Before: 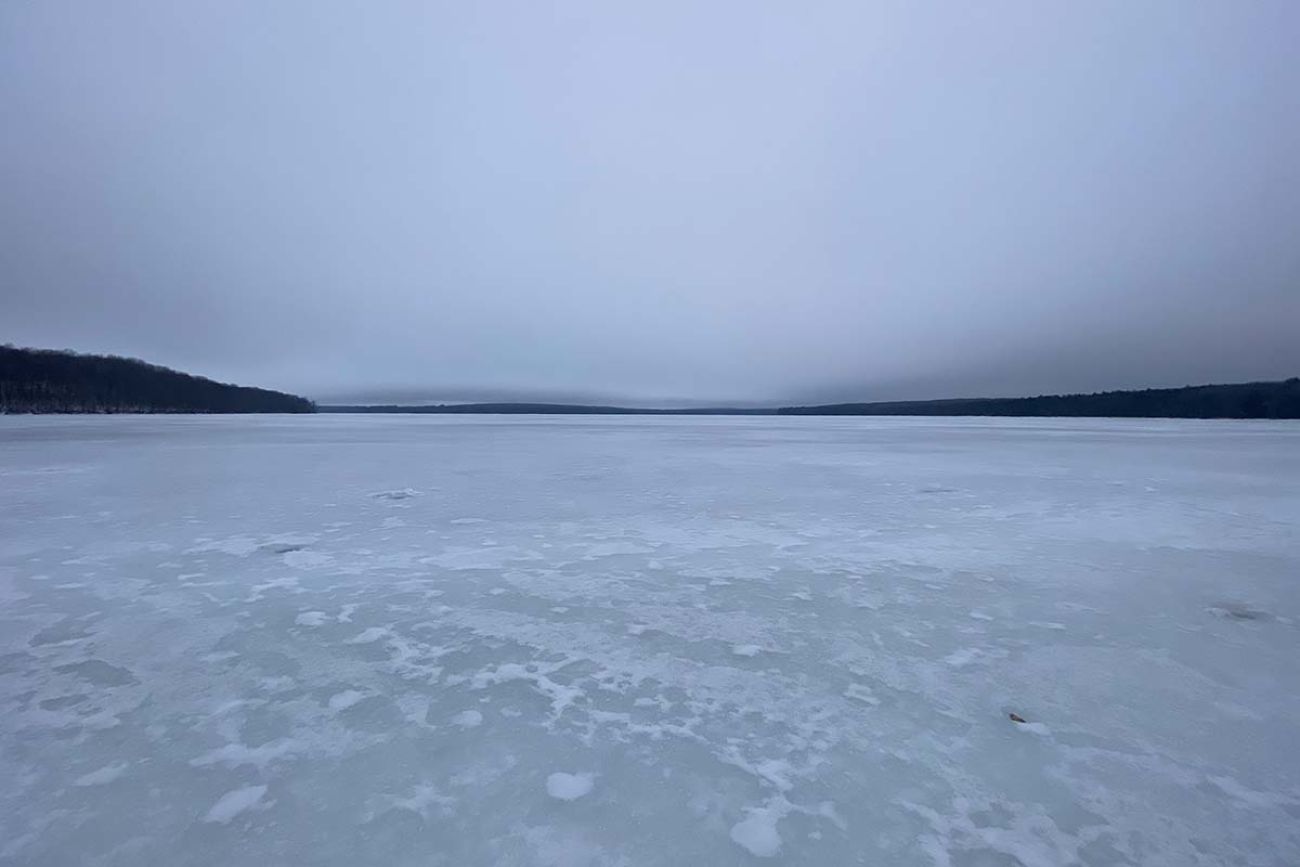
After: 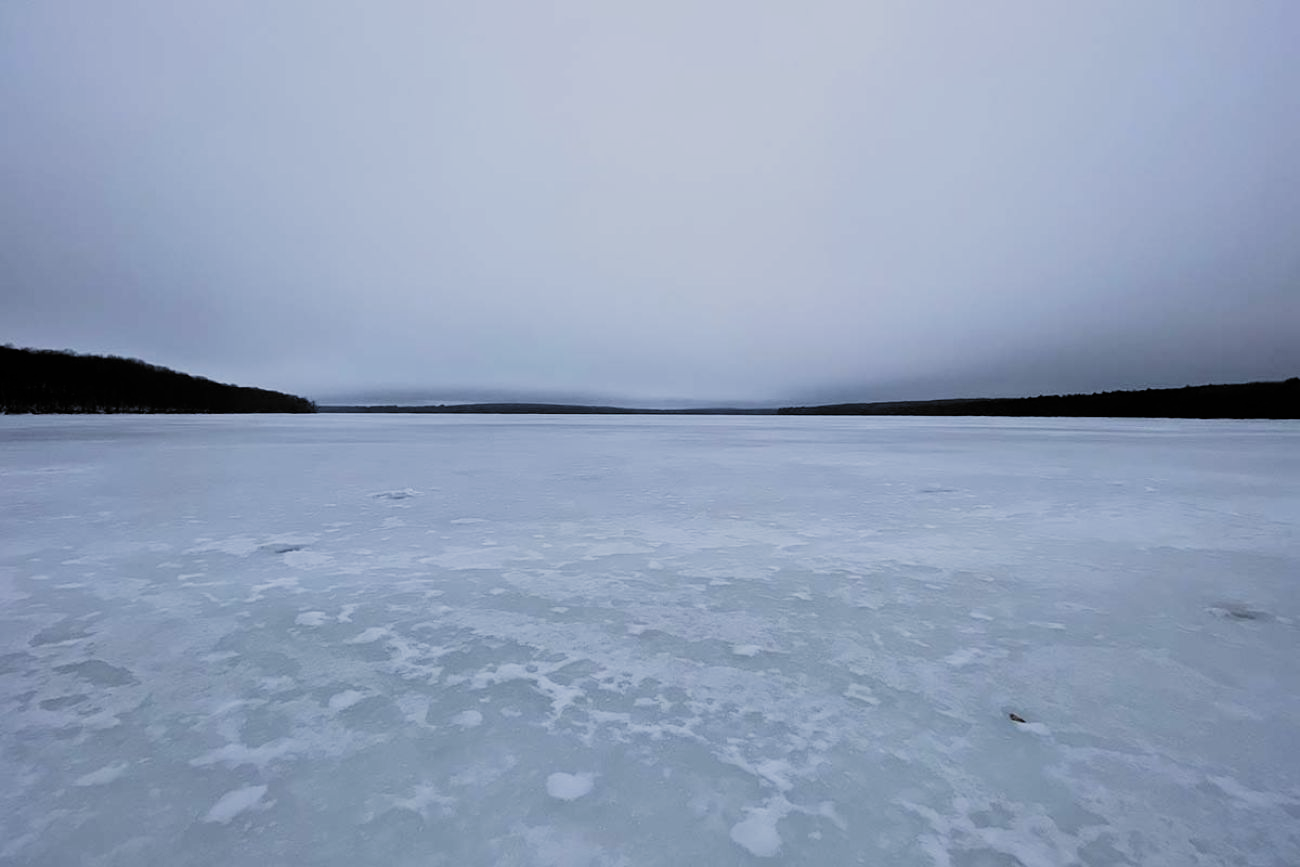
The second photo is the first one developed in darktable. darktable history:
filmic rgb: black relative exposure -5.01 EV, white relative exposure 3.96 EV, hardness 2.9, contrast 1.299, highlights saturation mix -29.62%, add noise in highlights 0.001, preserve chrominance luminance Y, color science v3 (2019), use custom middle-gray values true, iterations of high-quality reconstruction 10, contrast in highlights soft
